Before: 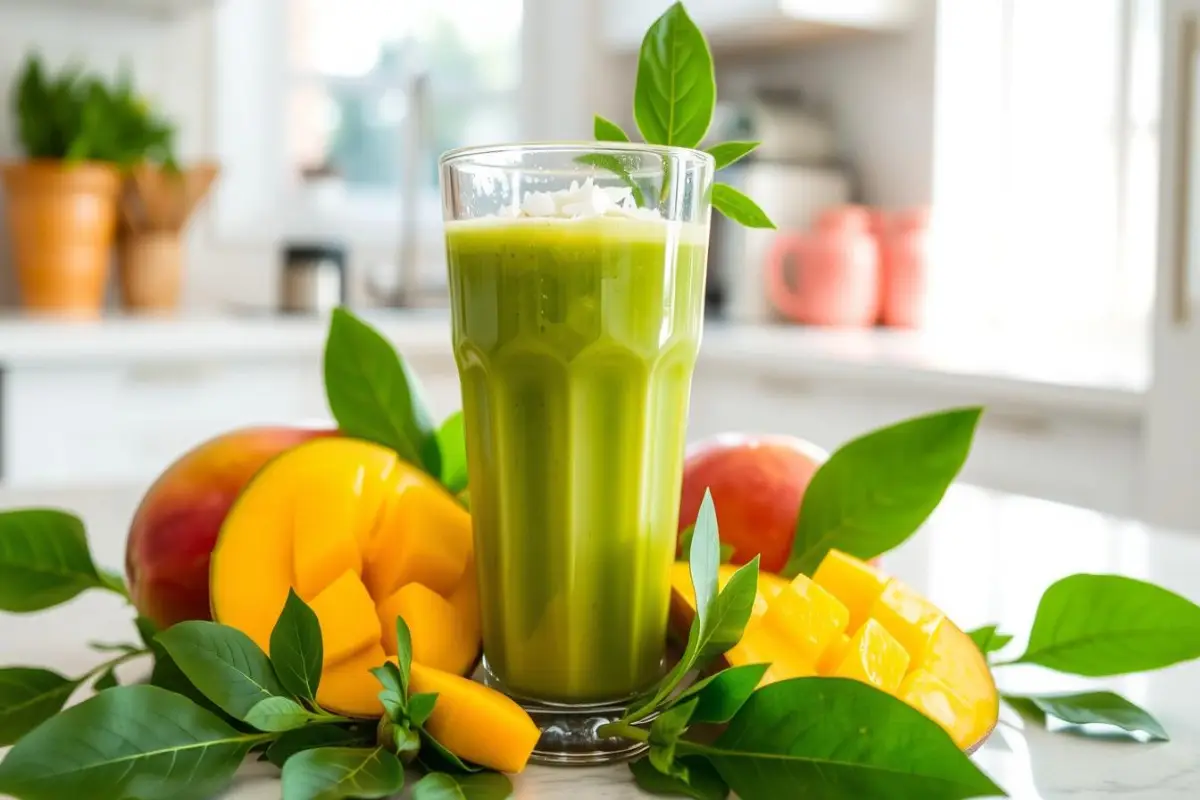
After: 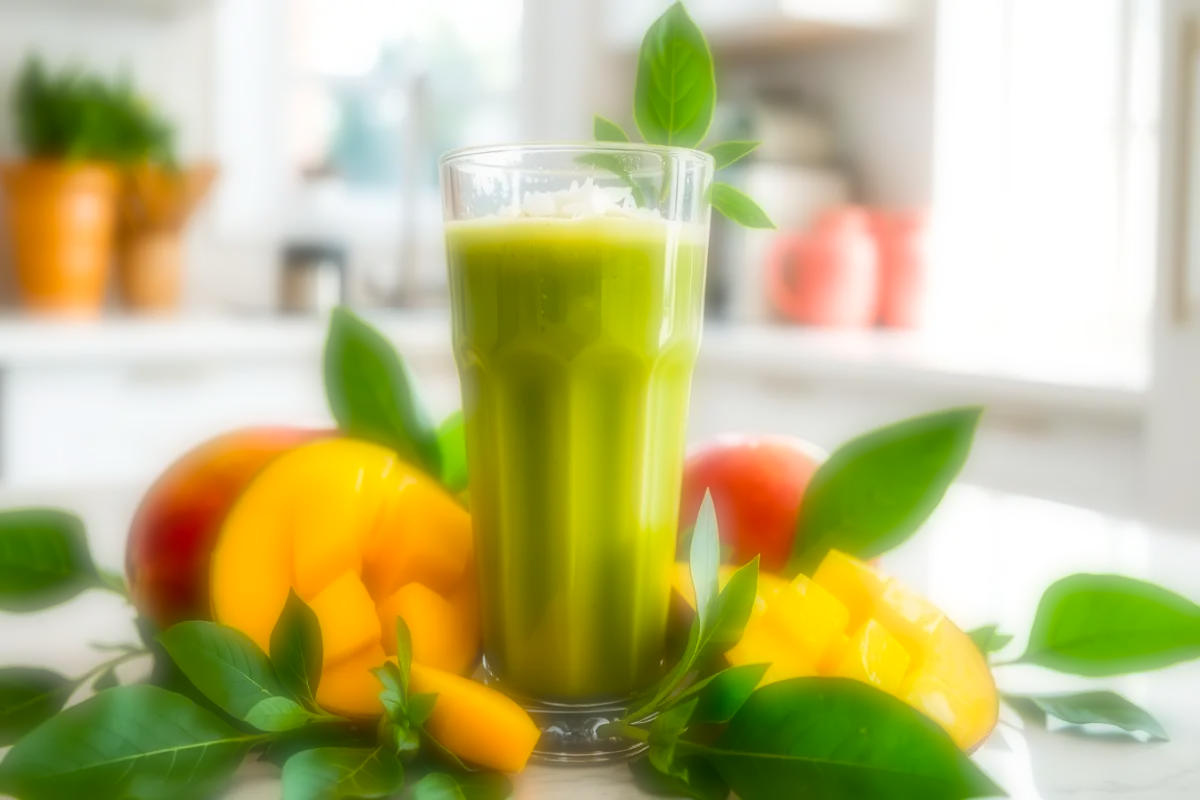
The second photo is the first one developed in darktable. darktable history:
soften: on, module defaults
color balance rgb: perceptual saturation grading › global saturation 25%, global vibrance 10%
